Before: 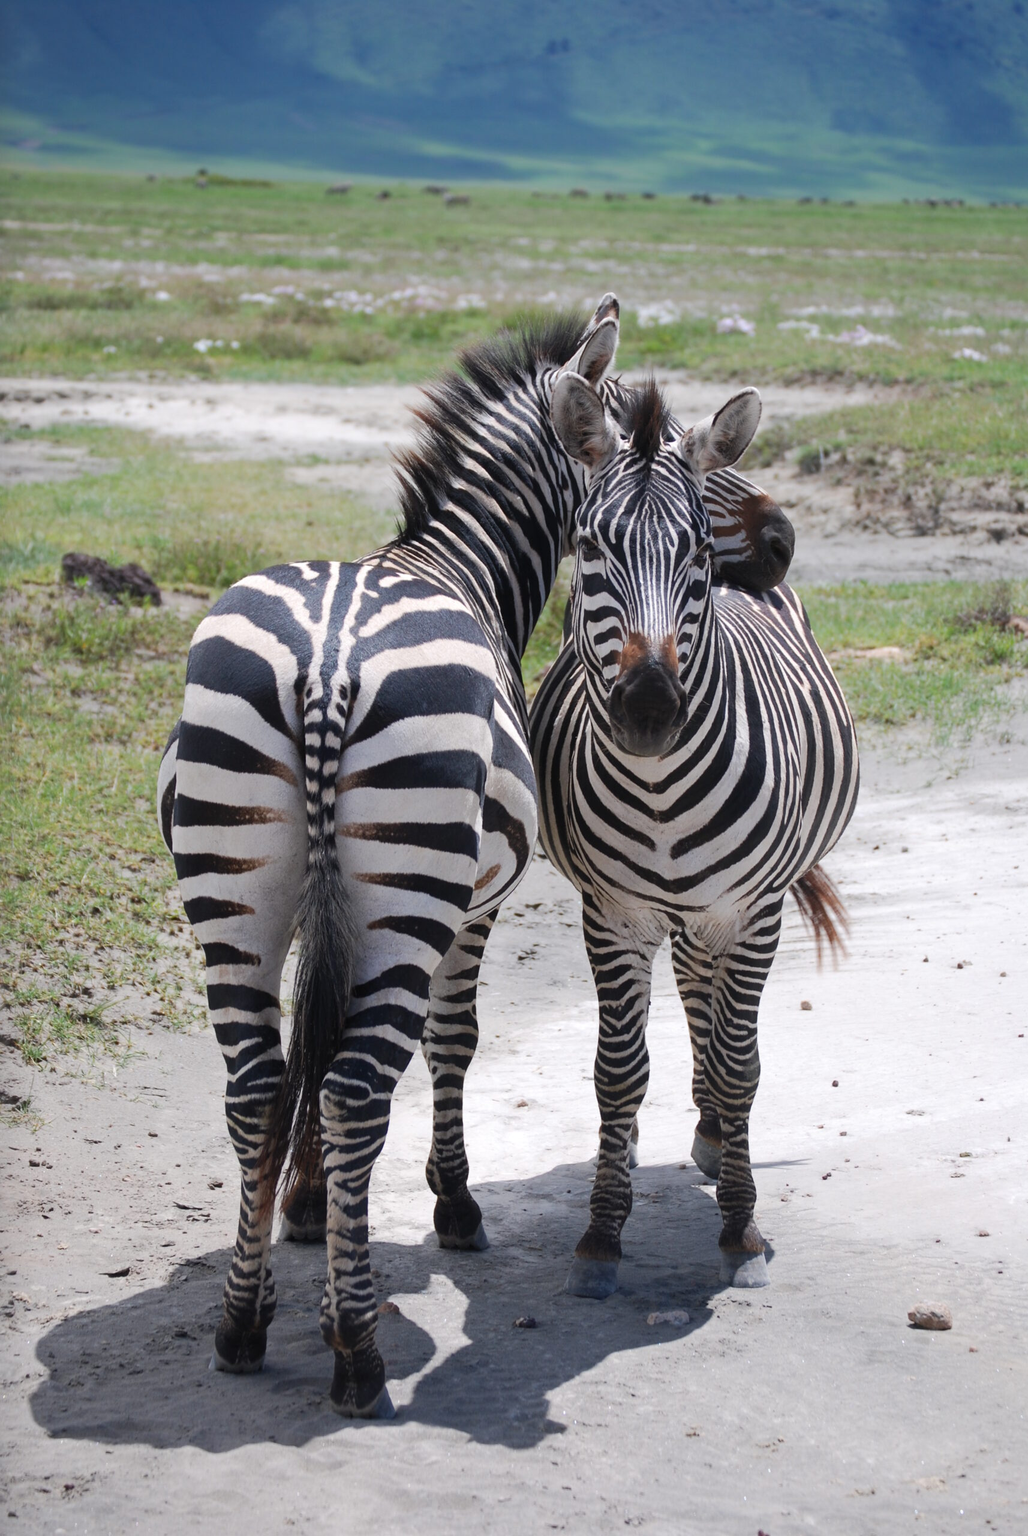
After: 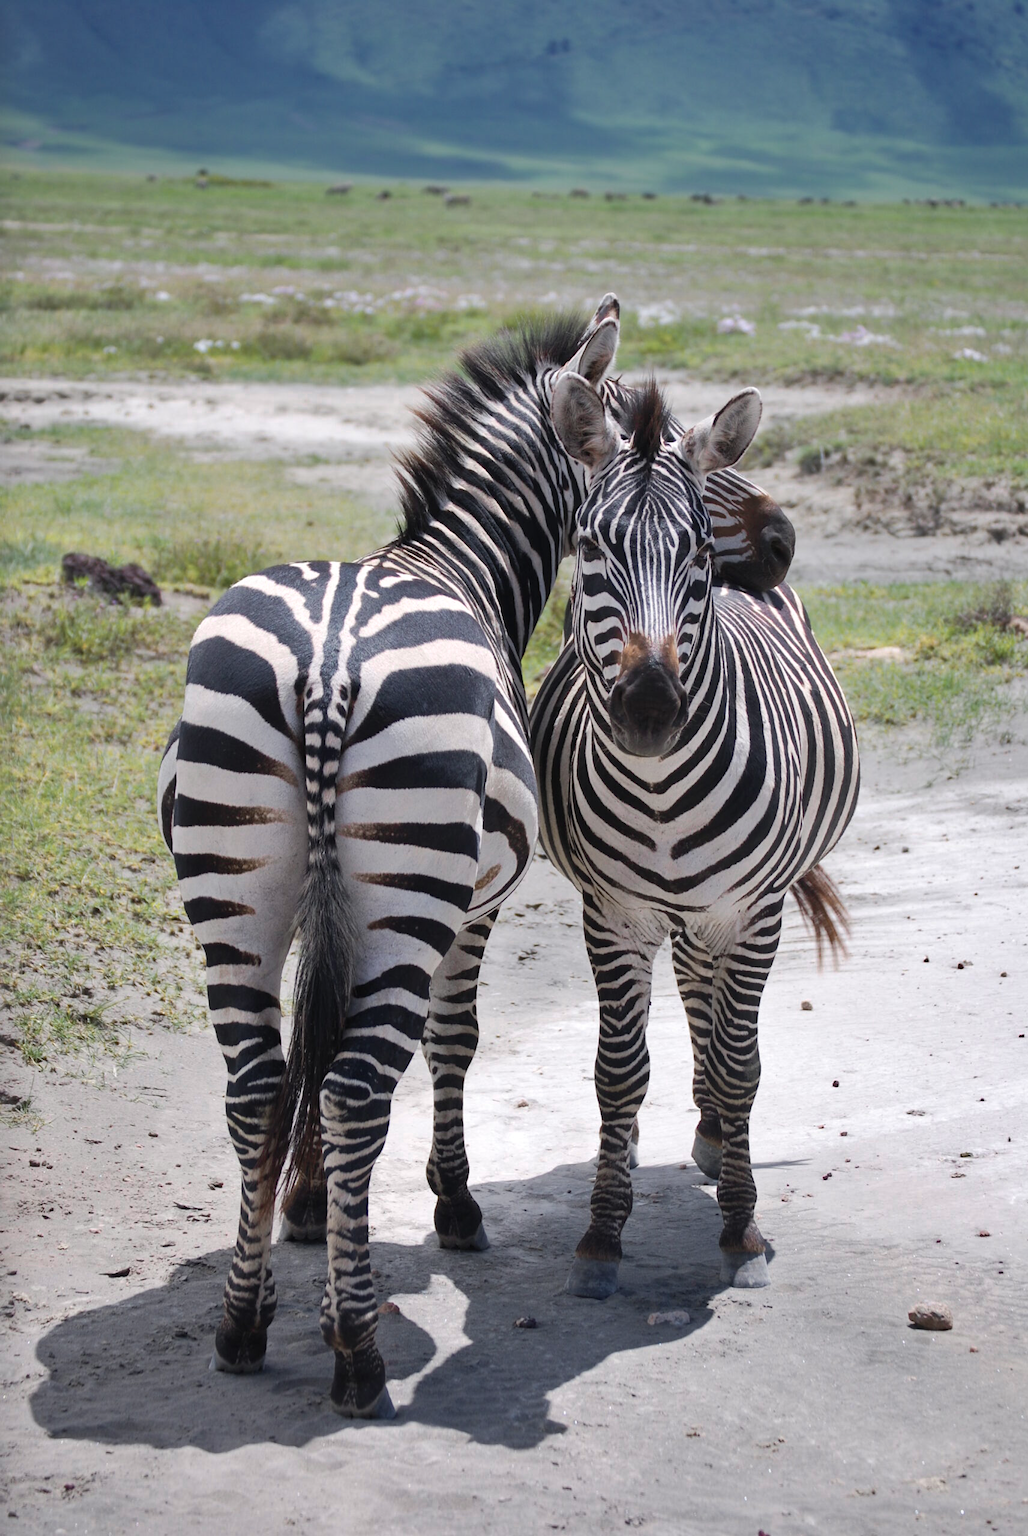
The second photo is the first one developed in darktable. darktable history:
shadows and highlights: soften with gaussian
color balance rgb: linear chroma grading › global chroma 25%, perceptual saturation grading › global saturation 50%
color zones: curves: ch0 [(0, 0.6) (0.129, 0.585) (0.193, 0.596) (0.429, 0.5) (0.571, 0.5) (0.714, 0.5) (0.857, 0.5) (1, 0.6)]; ch1 [(0, 0.453) (0.112, 0.245) (0.213, 0.252) (0.429, 0.233) (0.571, 0.231) (0.683, 0.242) (0.857, 0.296) (1, 0.453)]
